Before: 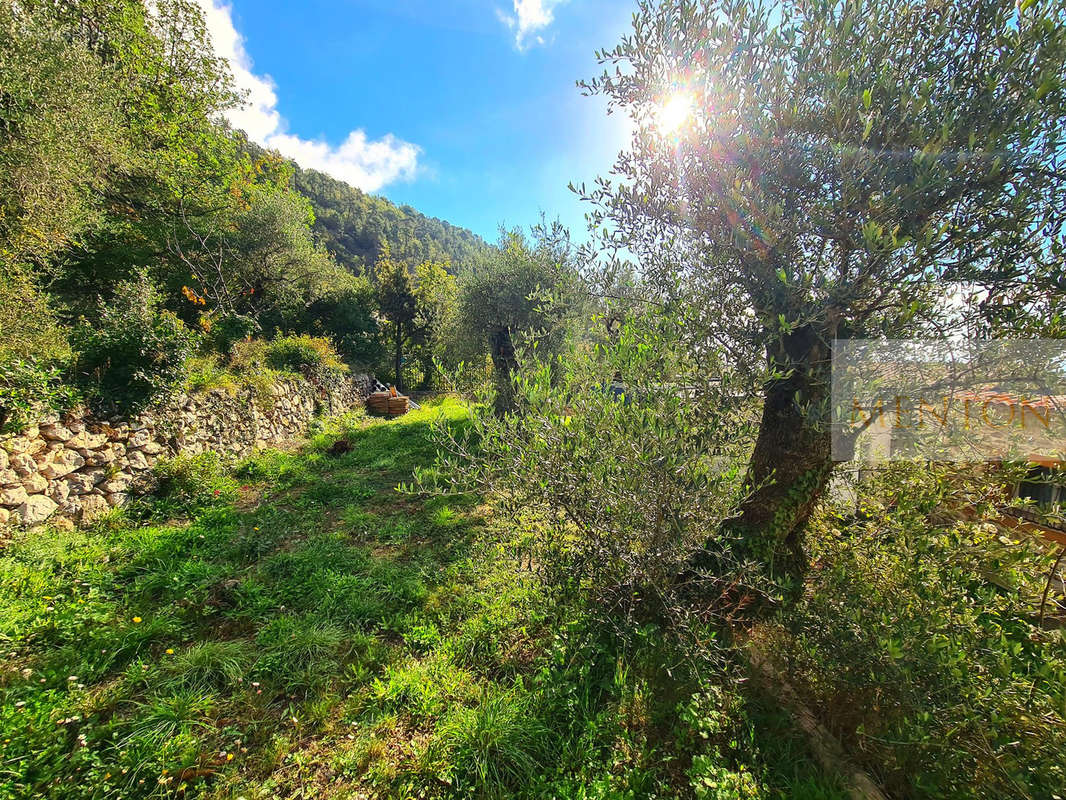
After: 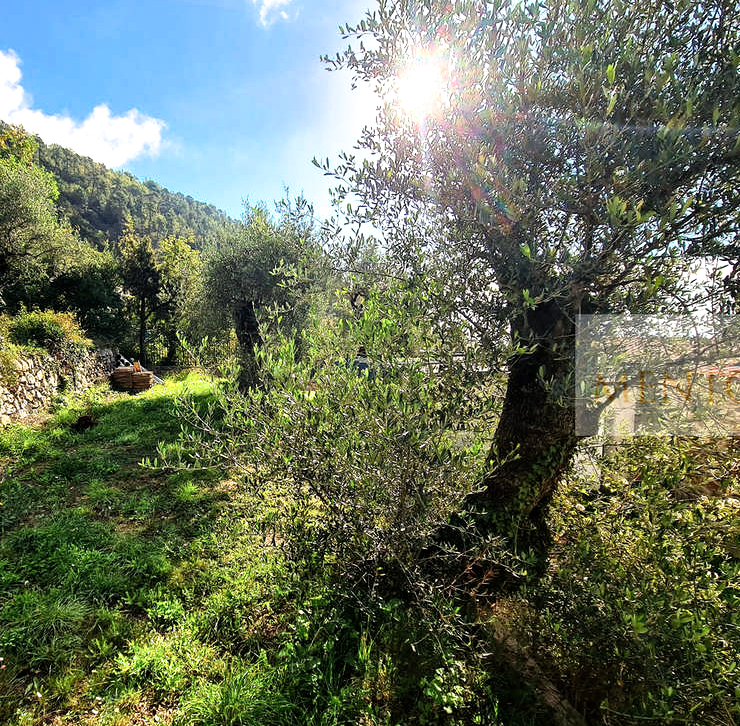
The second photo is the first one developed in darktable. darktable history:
filmic rgb: black relative exposure -8.22 EV, white relative exposure 2.2 EV, target white luminance 99.853%, hardness 7.16, latitude 75.25%, contrast 1.321, highlights saturation mix -2.13%, shadows ↔ highlights balance 30.45%
crop and rotate: left 24.061%, top 3.135%, right 6.453%, bottom 6.074%
